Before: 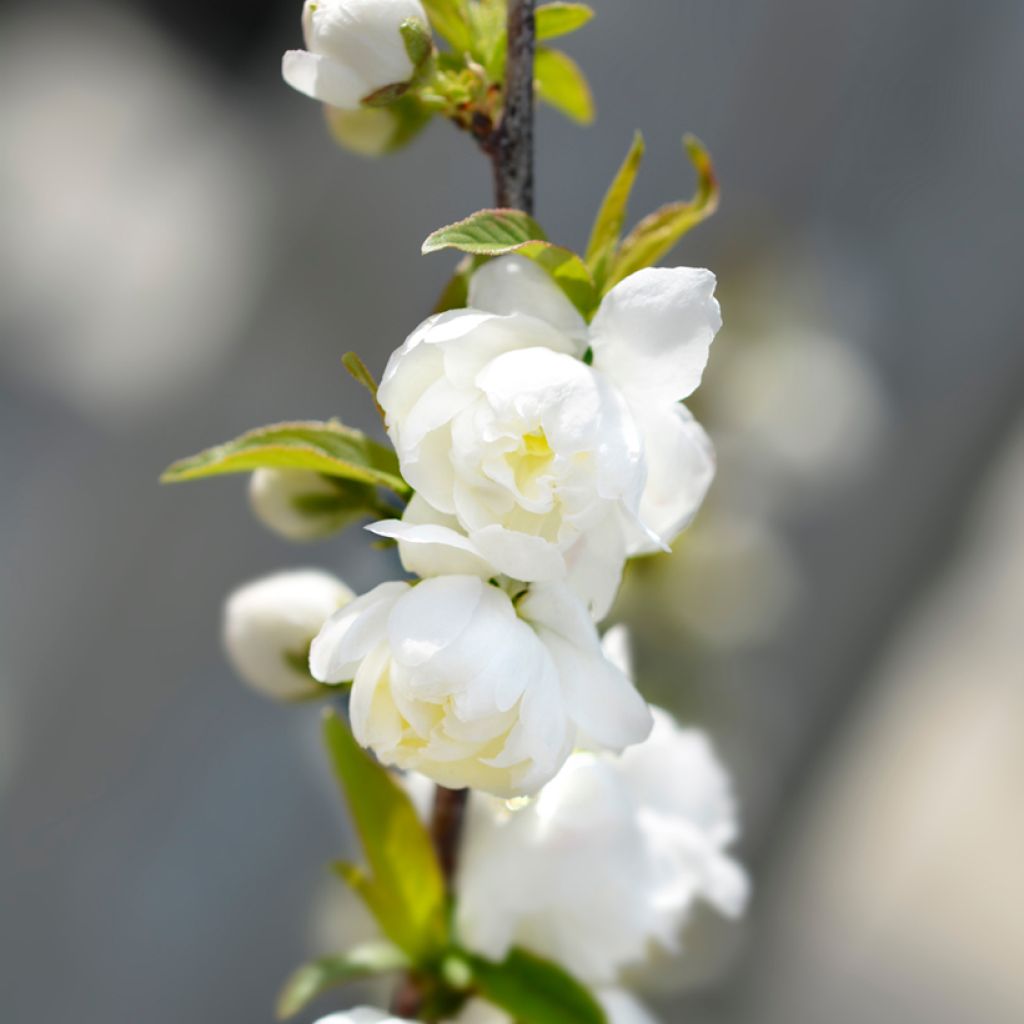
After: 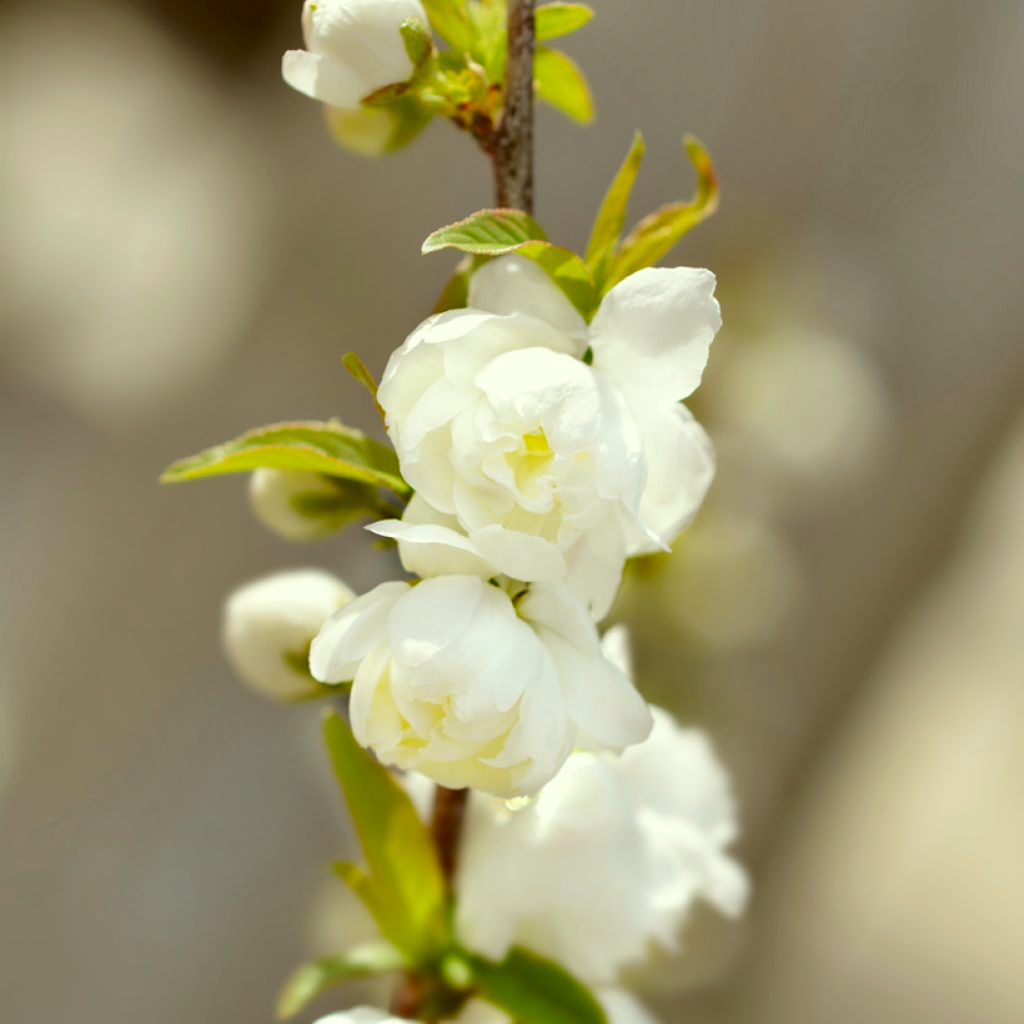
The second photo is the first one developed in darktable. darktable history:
tone equalizer: -7 EV 0.147 EV, -6 EV 0.581 EV, -5 EV 1.17 EV, -4 EV 1.34 EV, -3 EV 1.15 EV, -2 EV 0.6 EV, -1 EV 0.153 EV, smoothing diameter 24.96%, edges refinement/feathering 7.26, preserve details guided filter
color correction: highlights a* -5.55, highlights b* 9.8, shadows a* 9.72, shadows b* 24.45
